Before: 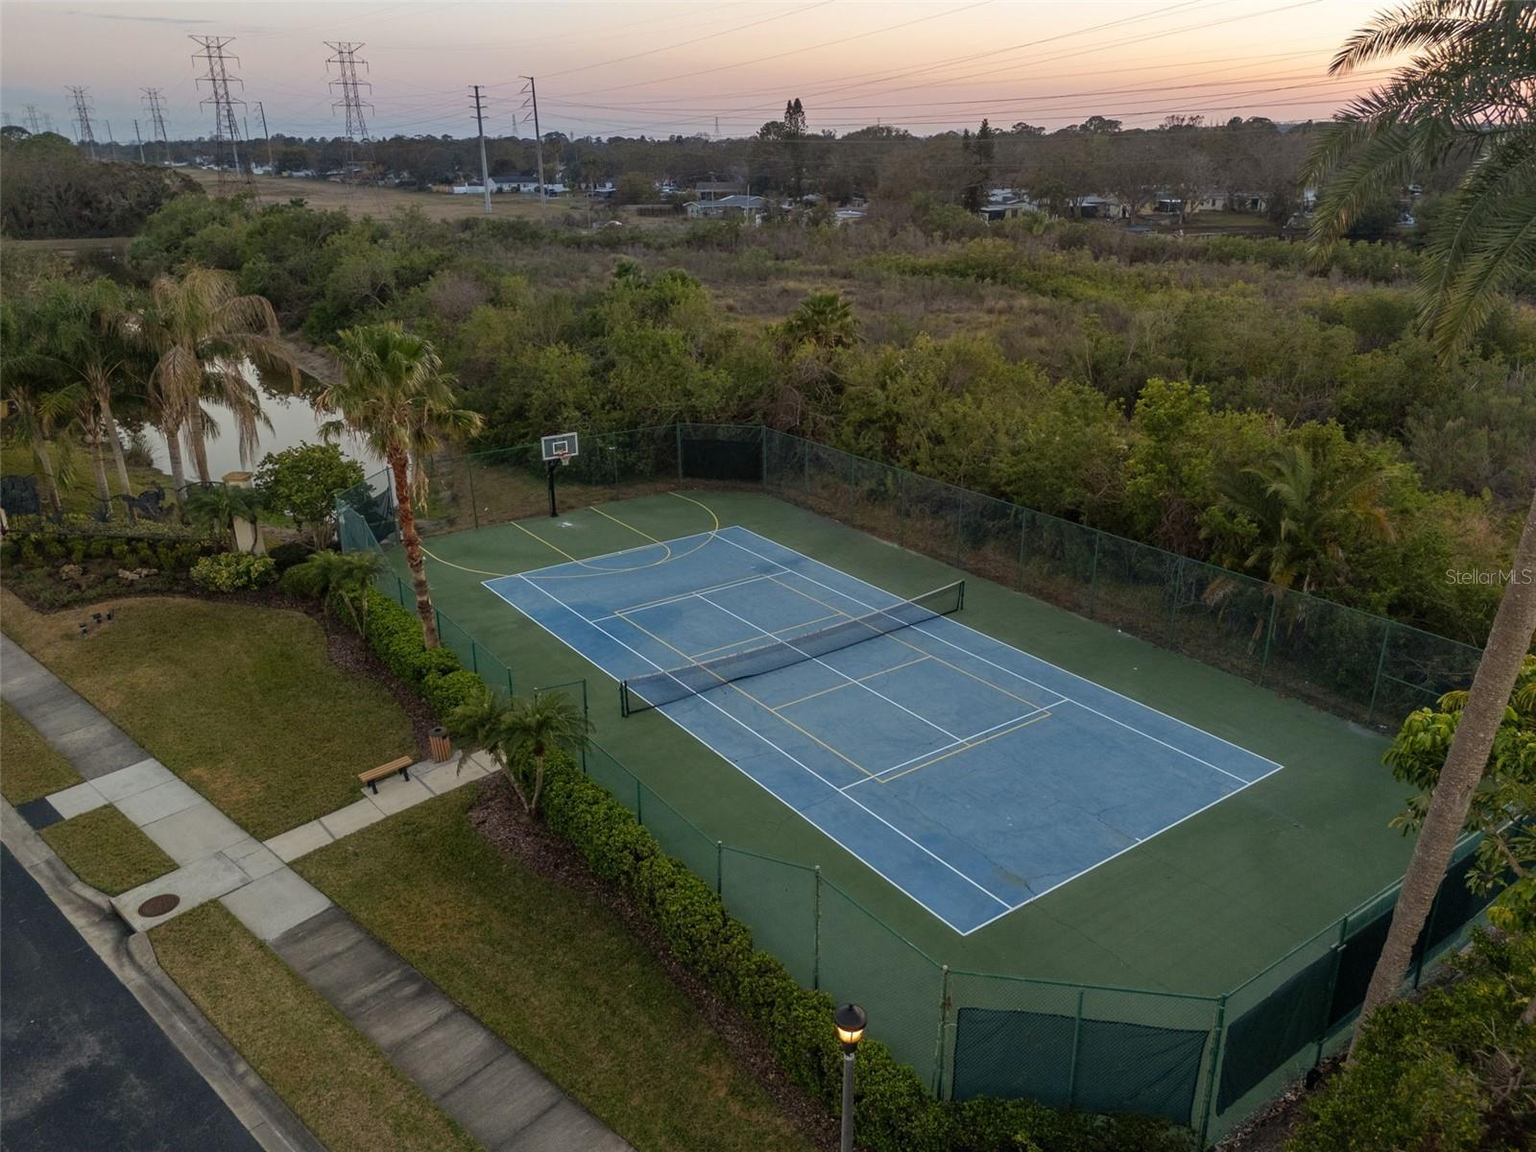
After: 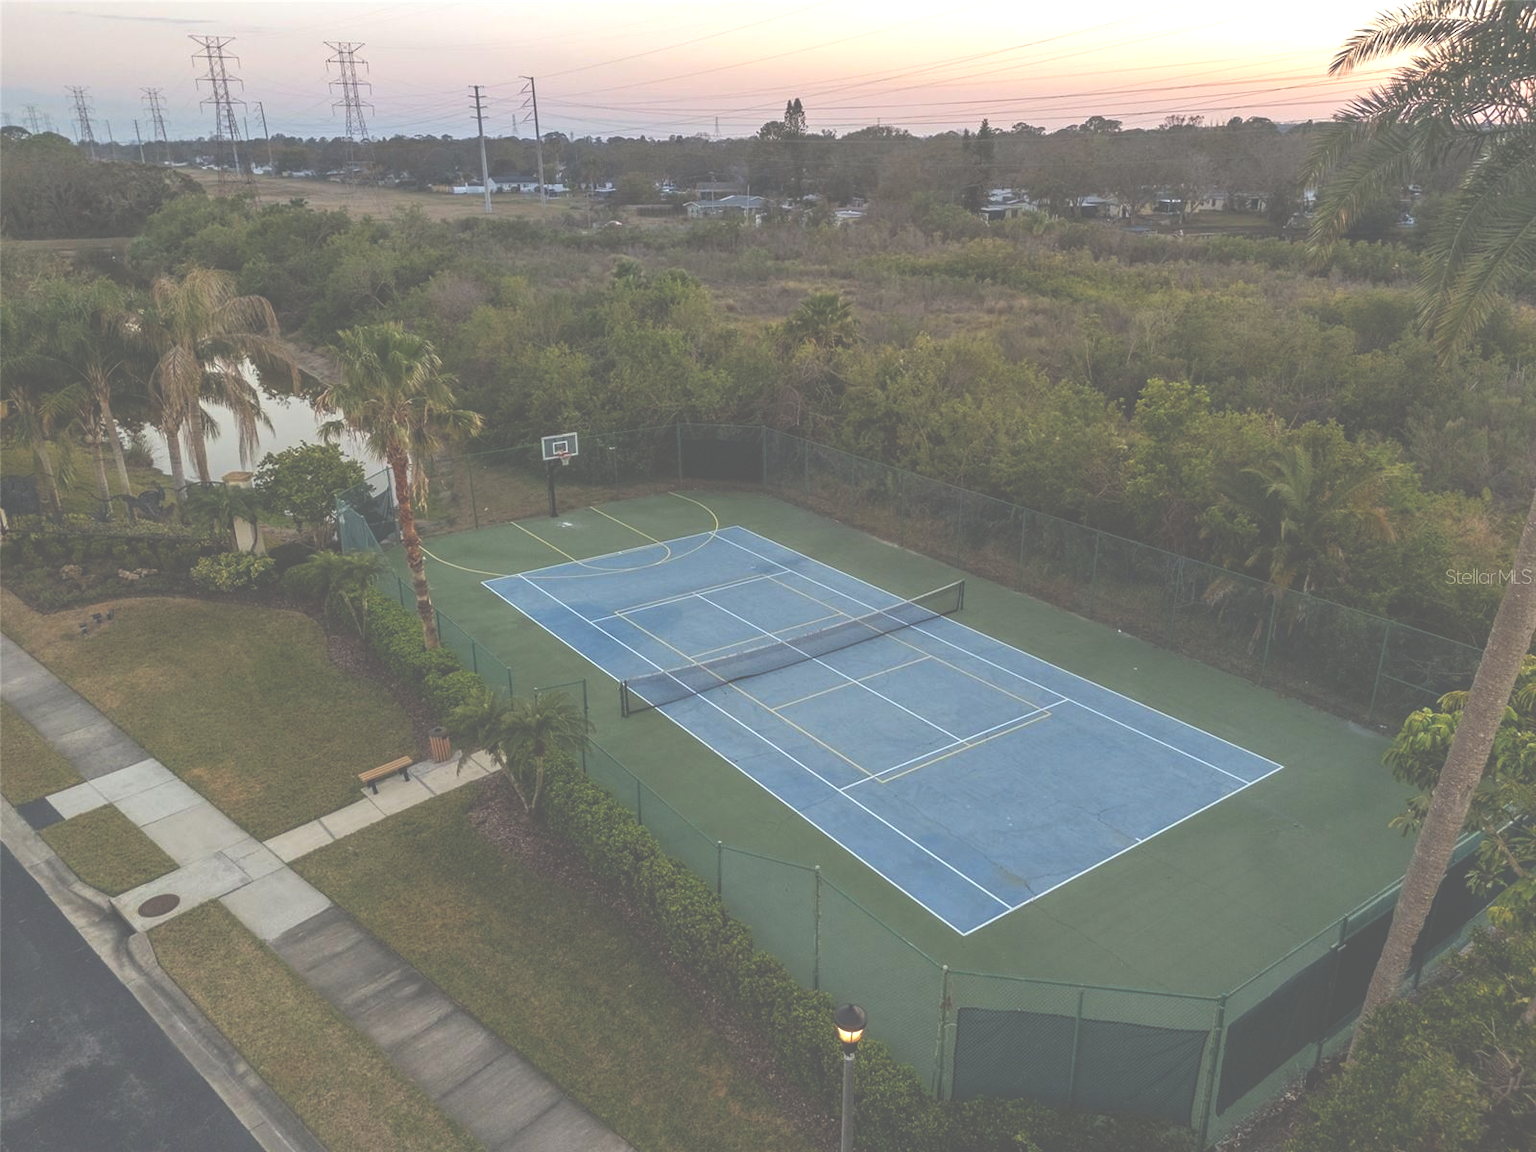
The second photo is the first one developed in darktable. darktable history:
exposure: black level correction -0.07, exposure 0.502 EV, compensate highlight preservation false
